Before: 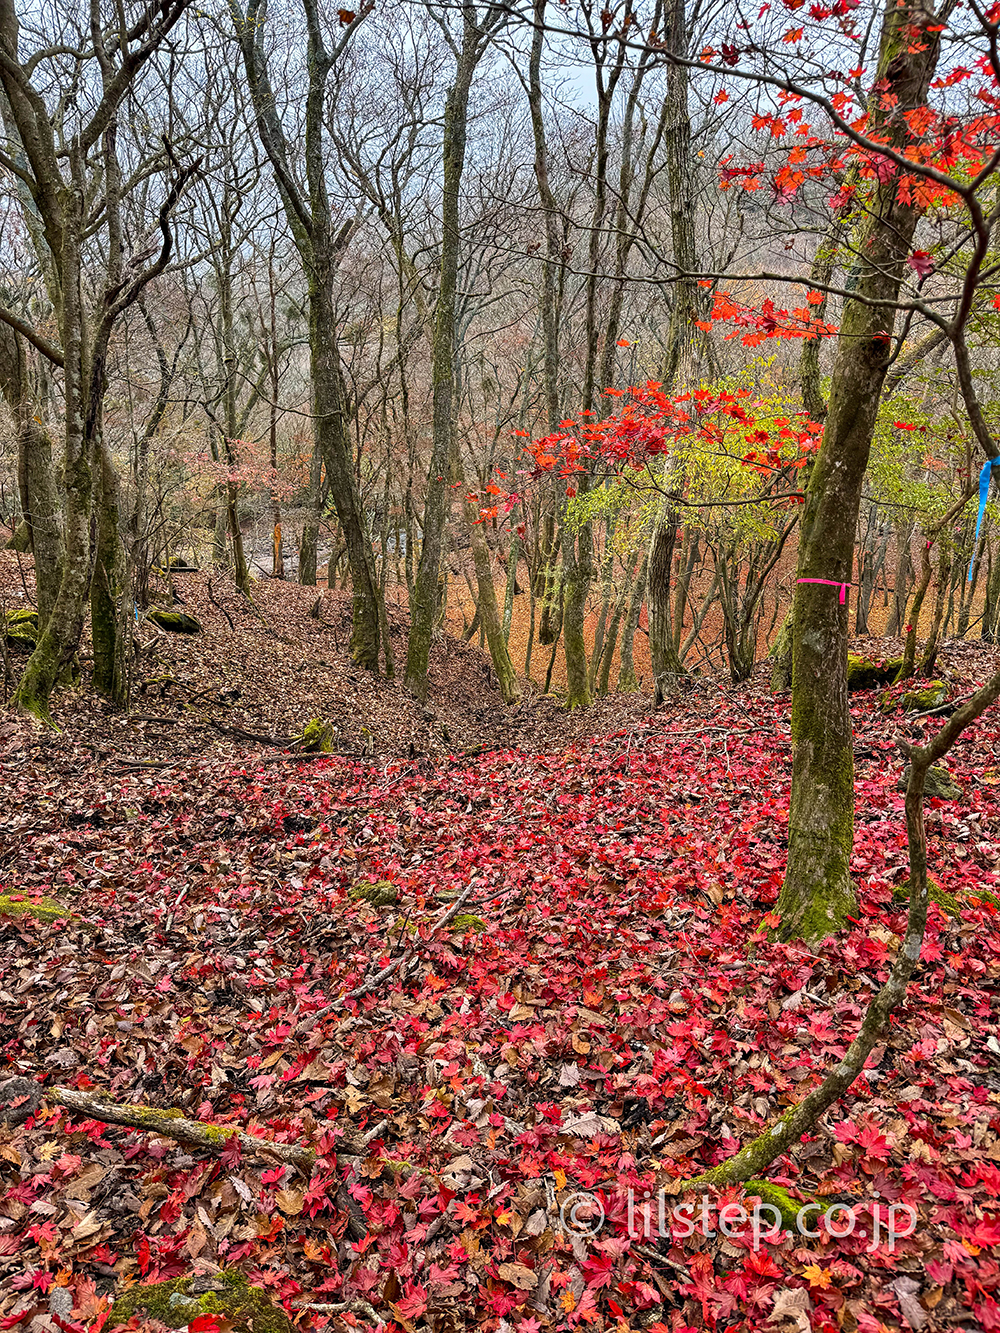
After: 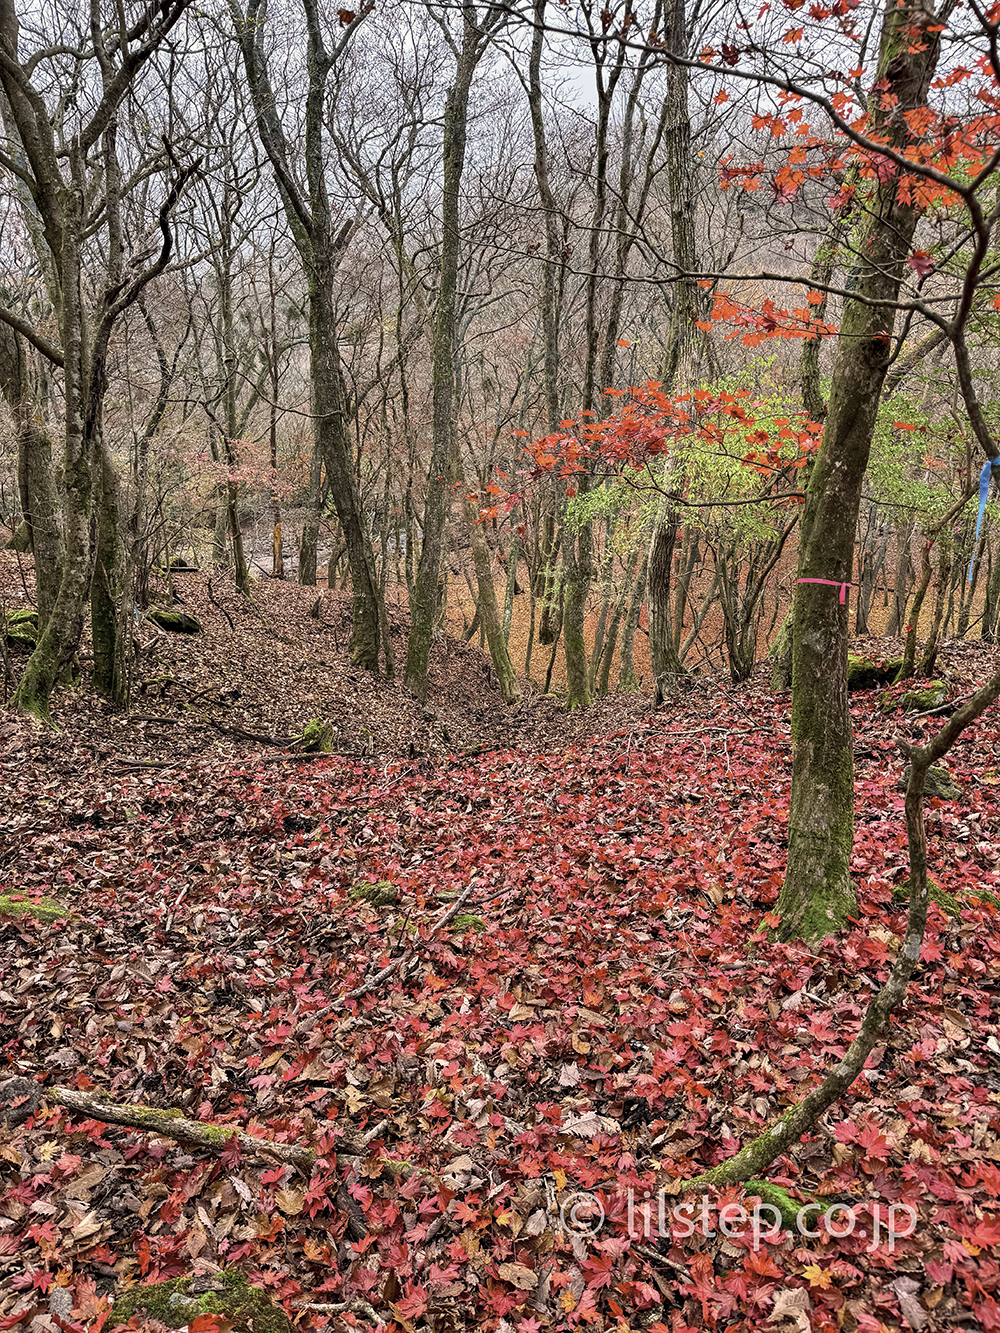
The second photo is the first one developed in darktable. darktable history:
color correction: highlights a* 5.49, highlights b* 5.26, saturation 0.665
color zones: curves: ch2 [(0, 0.5) (0.143, 0.517) (0.286, 0.571) (0.429, 0.522) (0.571, 0.5) (0.714, 0.5) (0.857, 0.5) (1, 0.5)]
